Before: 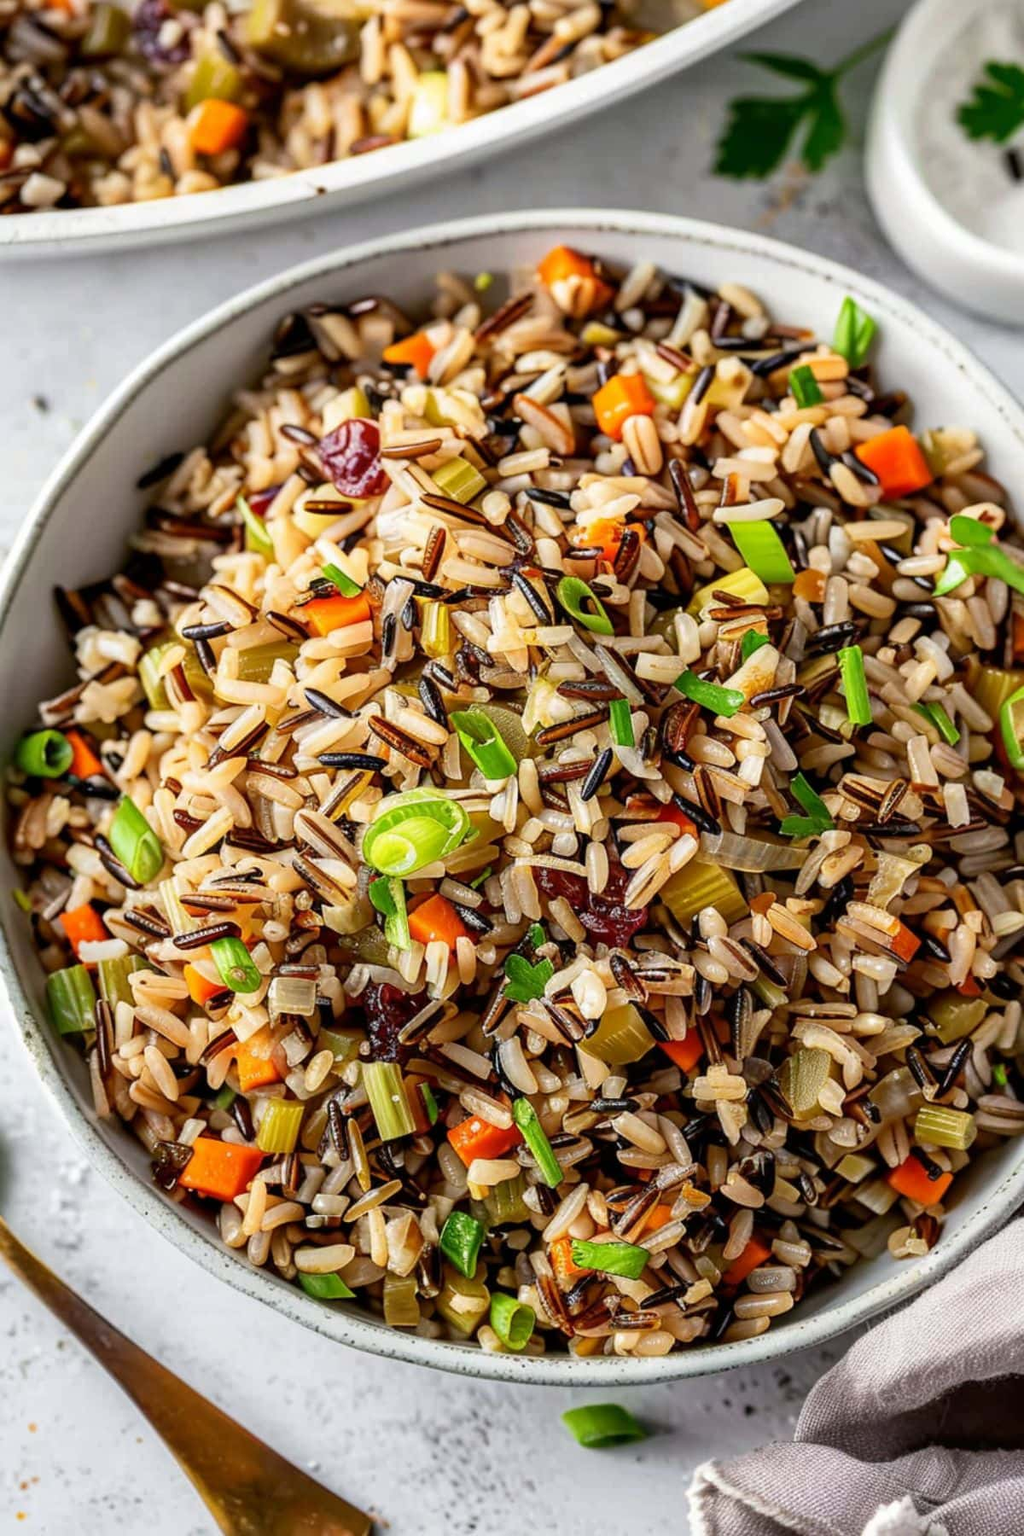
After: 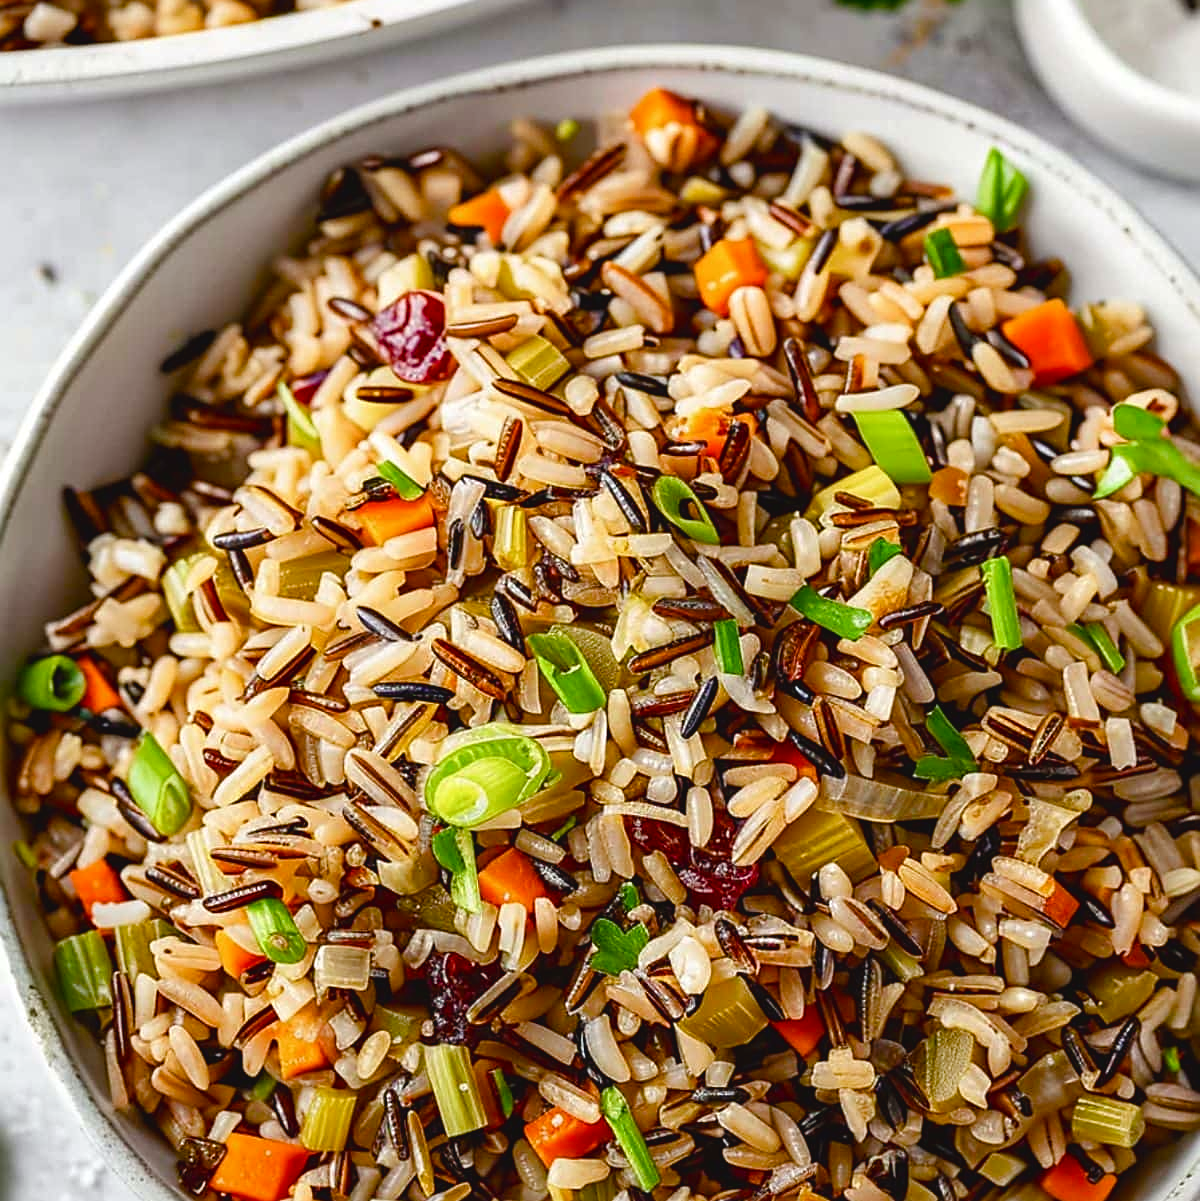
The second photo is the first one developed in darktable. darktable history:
sharpen: on, module defaults
crop: top 11.156%, bottom 22.084%
color balance rgb: power › chroma 0.279%, power › hue 24.78°, global offset › luminance 0.499%, perceptual saturation grading › global saturation 44.325%, perceptual saturation grading › highlights -49.355%, perceptual saturation grading › shadows 29.32%
tone equalizer: edges refinement/feathering 500, mask exposure compensation -1.57 EV, preserve details no
